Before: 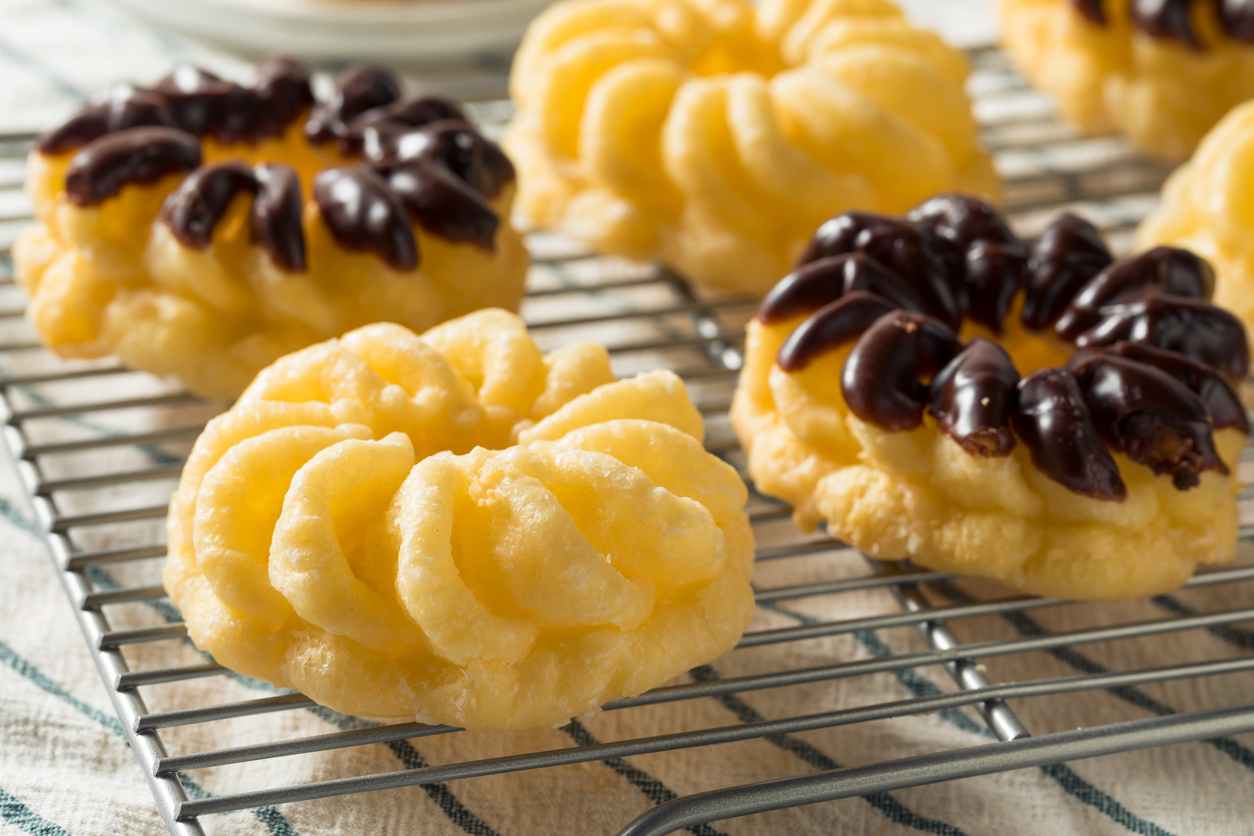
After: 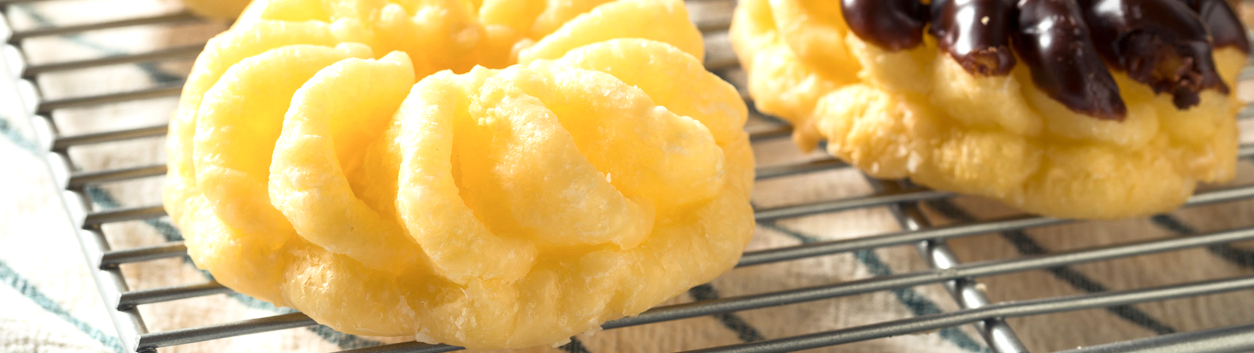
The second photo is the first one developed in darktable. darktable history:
shadows and highlights: shadows 1.68, highlights 40.21
crop: top 45.612%, bottom 12.105%
vignetting: fall-off start 100.82%, brightness -0.605, saturation 0.003
exposure: black level correction 0, exposure 0.499 EV, compensate highlight preservation false
